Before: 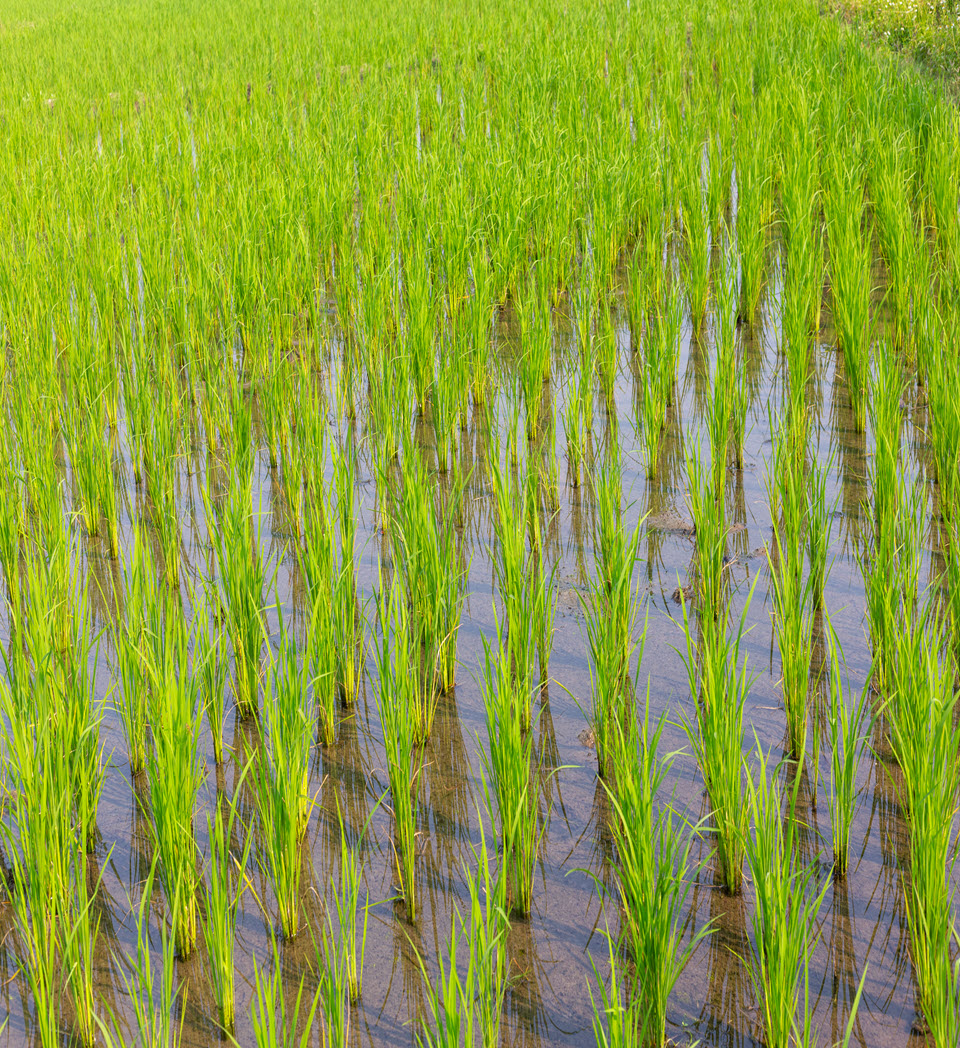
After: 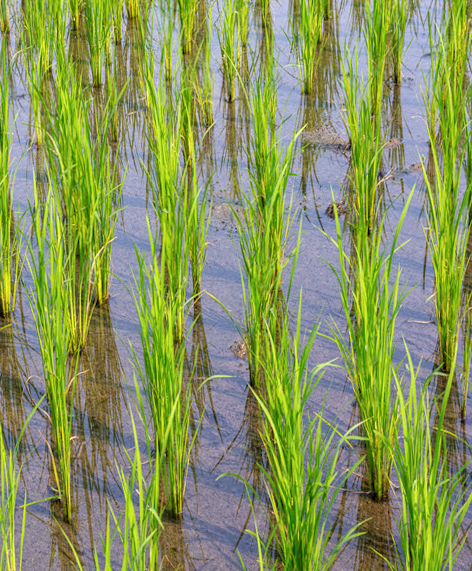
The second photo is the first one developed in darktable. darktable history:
white balance: red 0.984, blue 1.059
crop: left 34.479%, top 38.822%, right 13.718%, bottom 5.172%
local contrast: on, module defaults
rotate and perspective: rotation 0.074°, lens shift (vertical) 0.096, lens shift (horizontal) -0.041, crop left 0.043, crop right 0.952, crop top 0.024, crop bottom 0.979
exposure: black level correction -0.003, exposure 0.04 EV, compensate highlight preservation false
